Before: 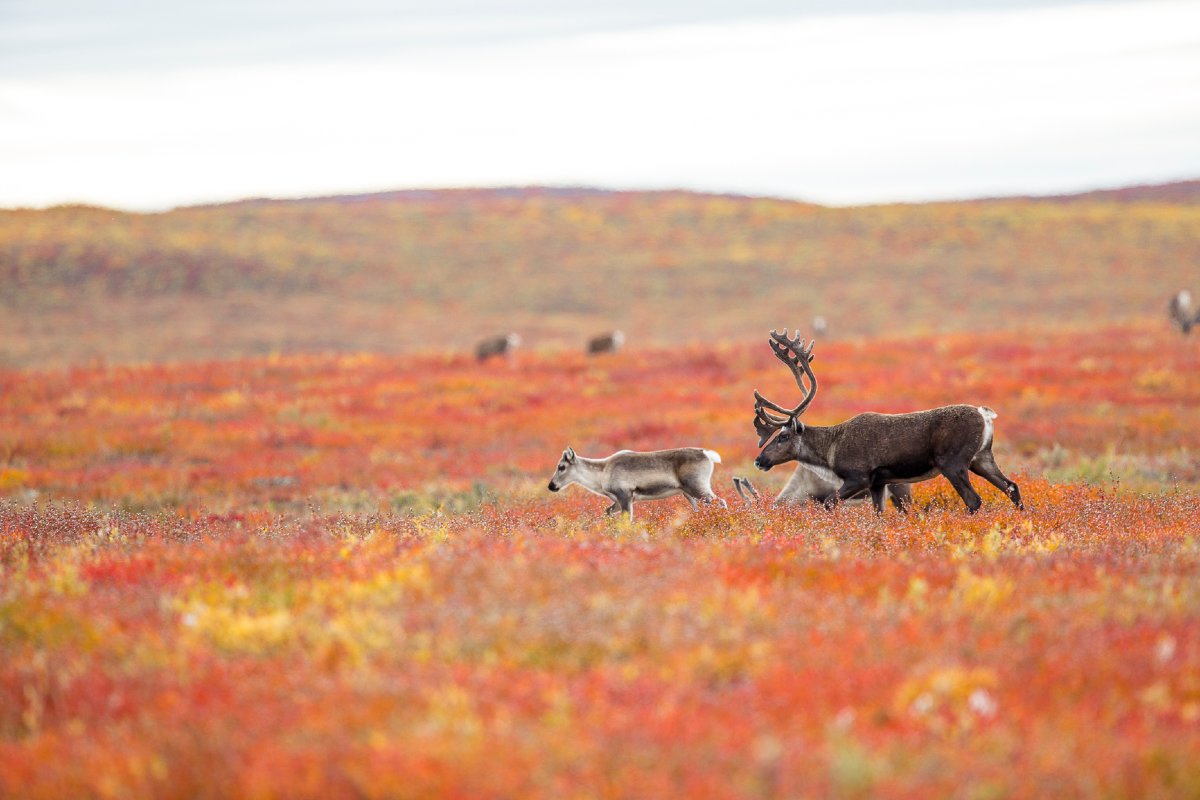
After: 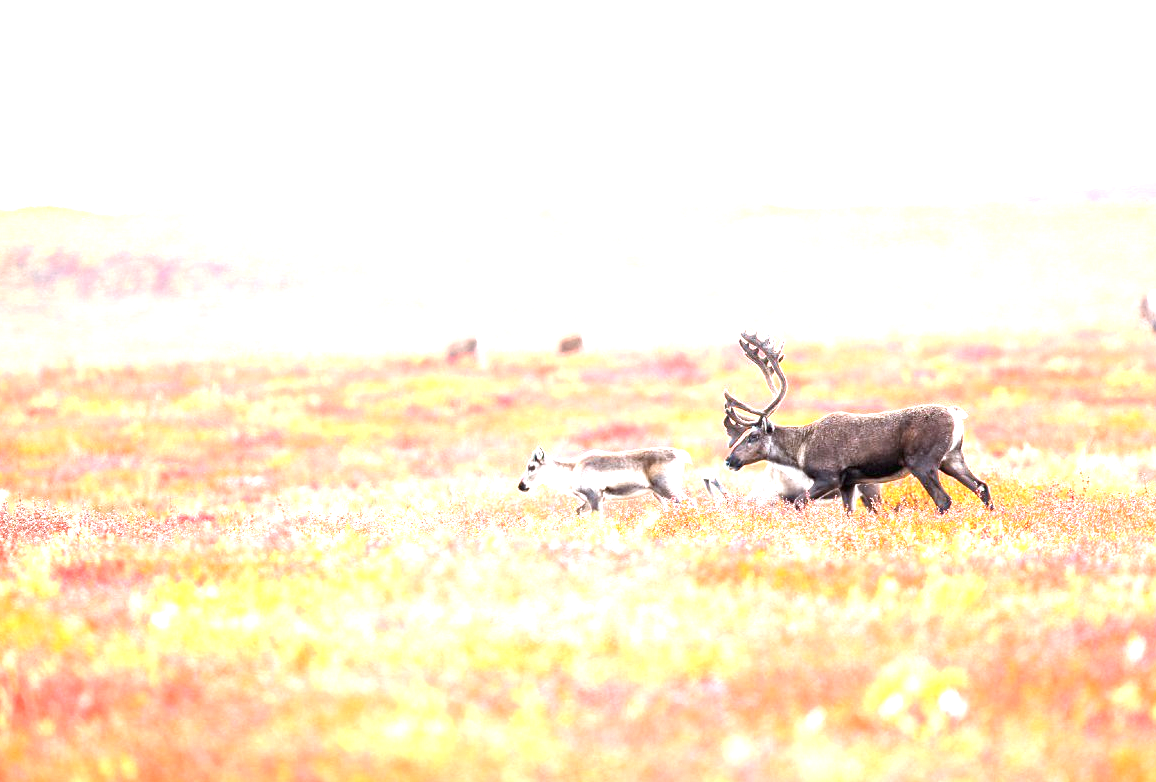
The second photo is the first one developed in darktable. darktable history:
color correction: highlights a* -0.772, highlights b* -8.92
exposure: black level correction 0, exposure 1.975 EV, compensate exposure bias true, compensate highlight preservation false
crop and rotate: left 2.536%, right 1.107%, bottom 2.246%
